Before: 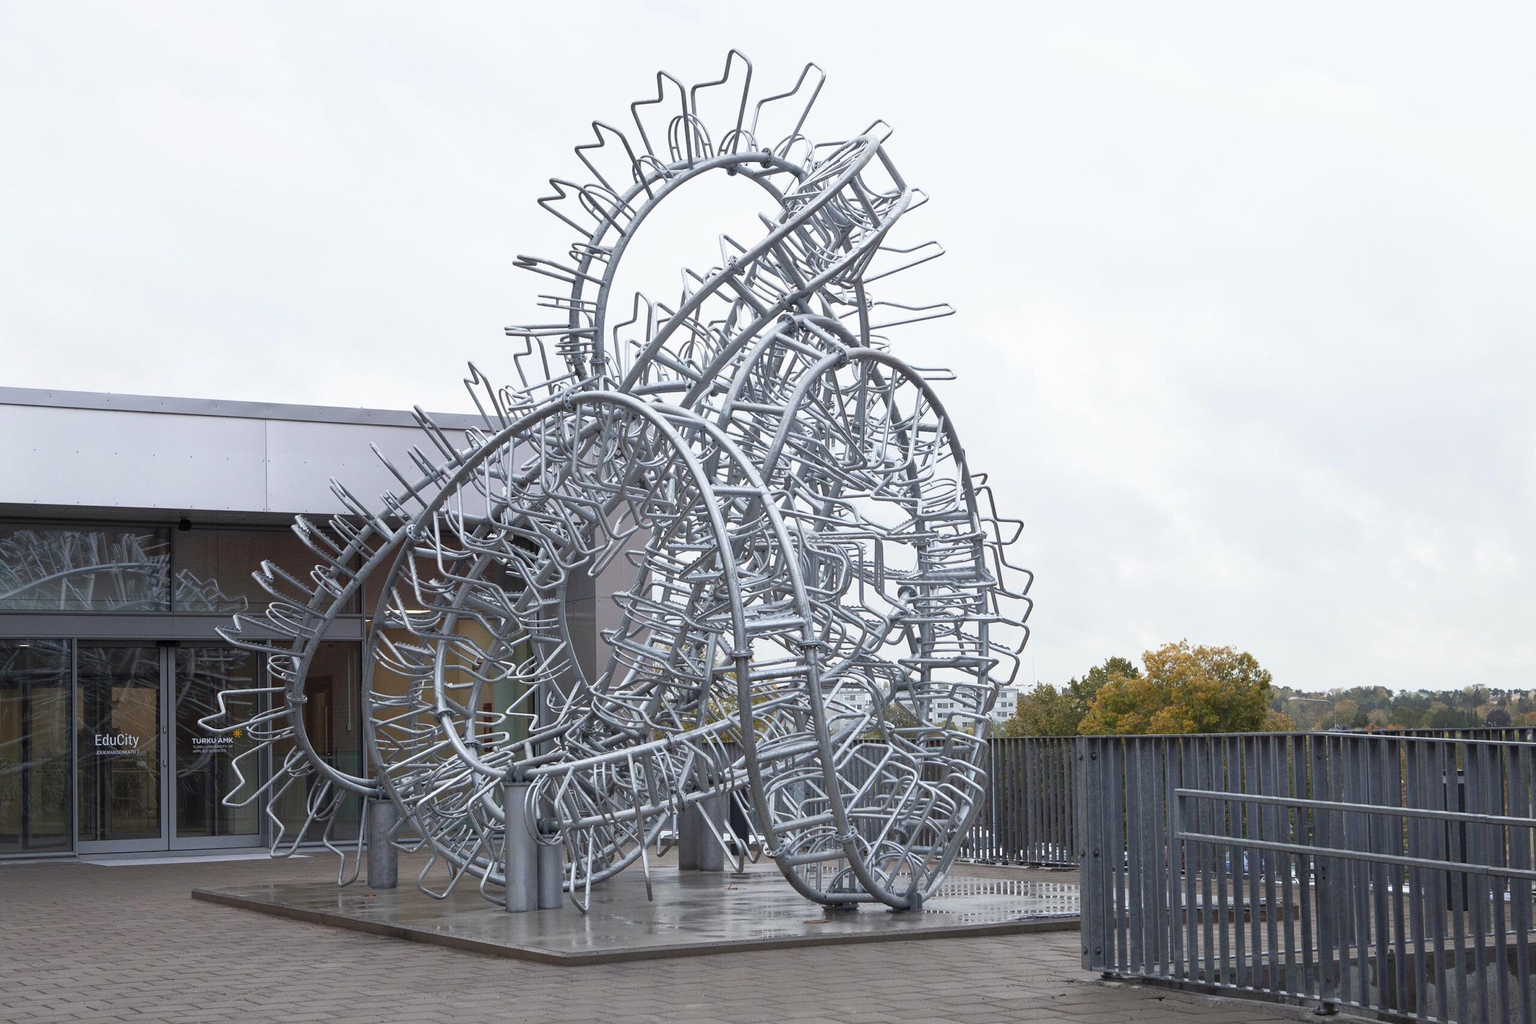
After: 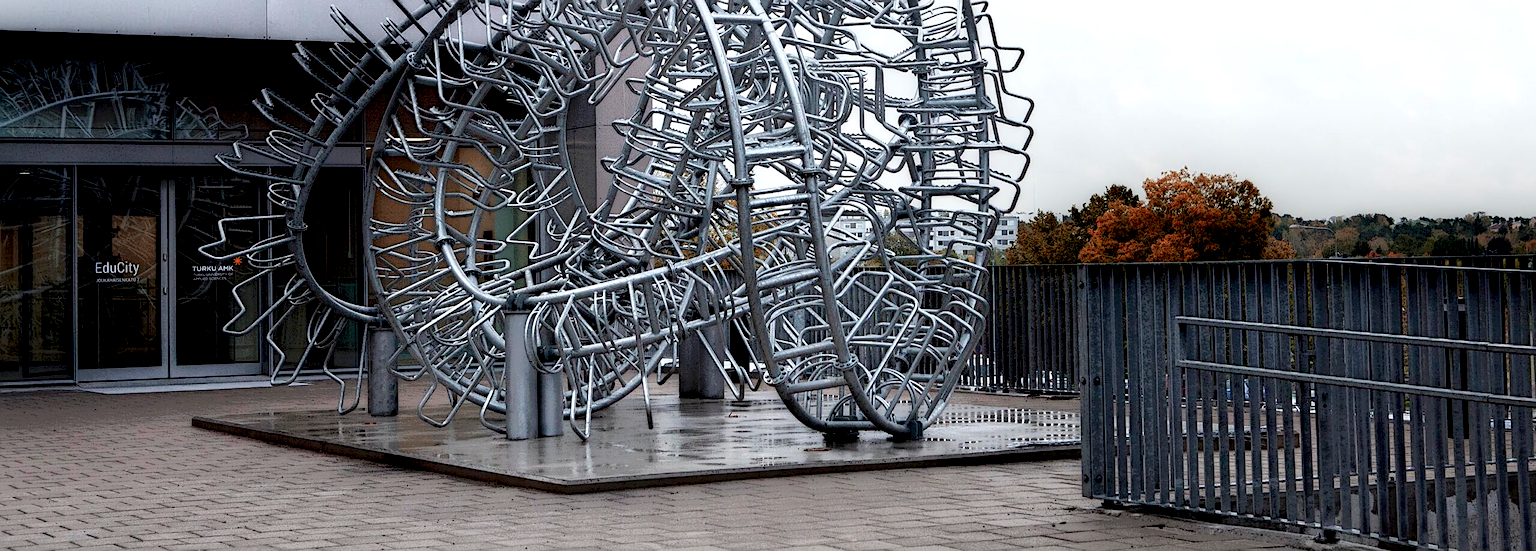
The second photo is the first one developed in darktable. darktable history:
local contrast: highlights 1%, shadows 241%, detail 164%, midtone range 0.002
color zones: curves: ch2 [(0, 0.5) (0.084, 0.497) (0.323, 0.335) (0.4, 0.497) (1, 0.5)]
crop and rotate: top 46.135%, right 0.019%
sharpen: on, module defaults
tone curve: curves: ch0 [(0, 0) (0.004, 0.001) (0.133, 0.112) (0.325, 0.362) (0.832, 0.893) (1, 1)], color space Lab, independent channels
shadows and highlights: shadows 62.66, white point adjustment 0.354, highlights -33.36, compress 83.64%
exposure: exposure 0.608 EV, compensate exposure bias true, compensate highlight preservation false
